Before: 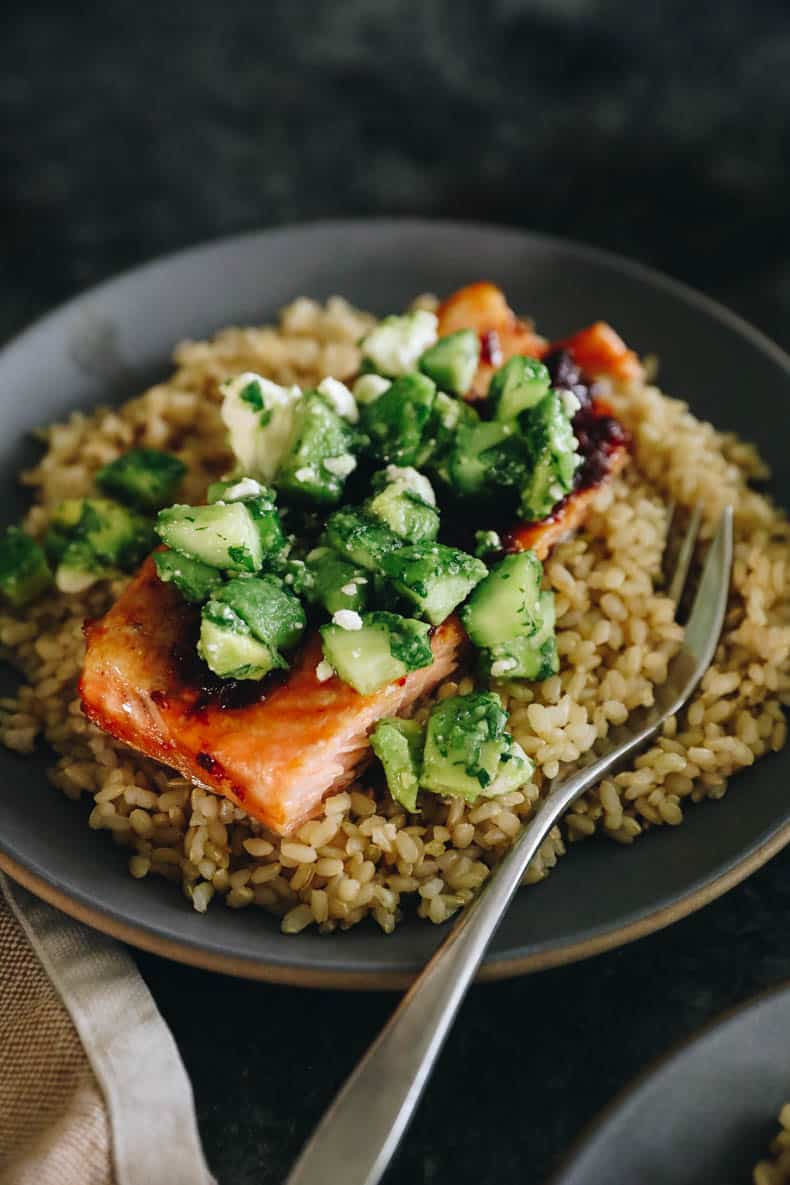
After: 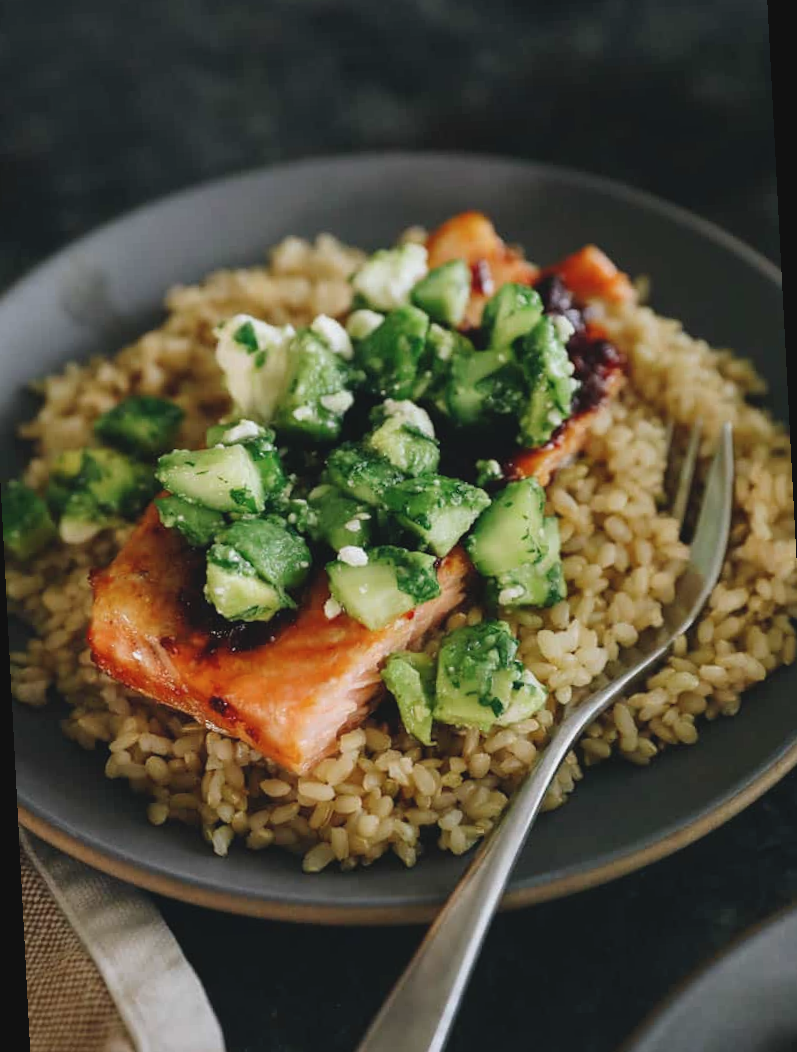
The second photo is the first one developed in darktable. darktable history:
rotate and perspective: rotation -3°, crop left 0.031, crop right 0.968, crop top 0.07, crop bottom 0.93
contrast brightness saturation: contrast -0.1, saturation -0.1
